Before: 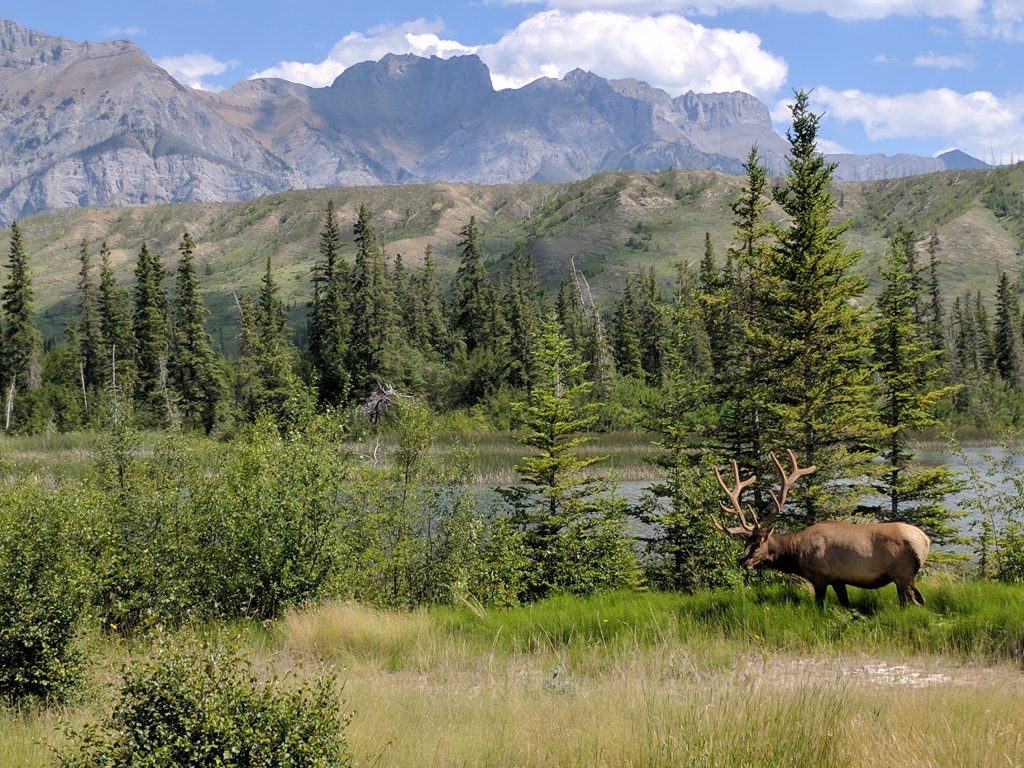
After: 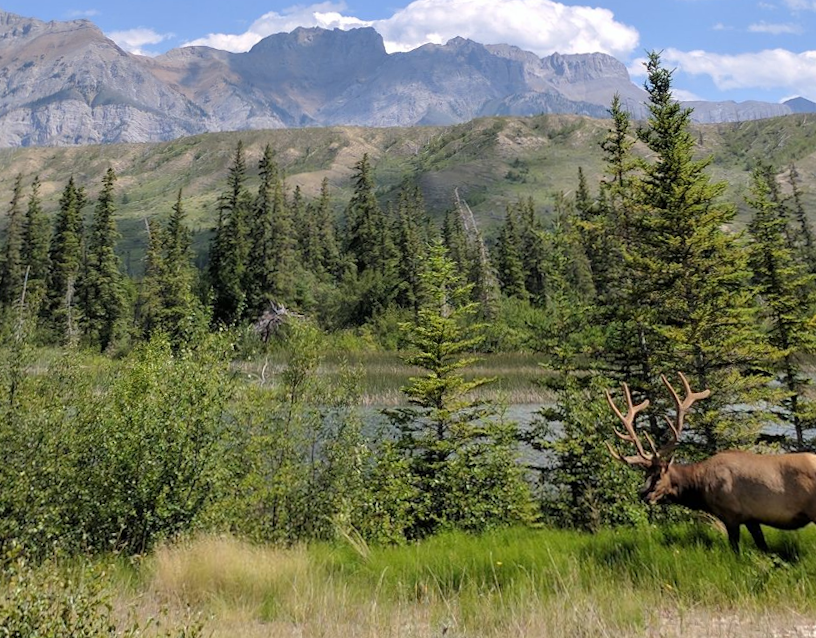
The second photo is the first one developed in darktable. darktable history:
exposure: compensate highlight preservation false
rotate and perspective: rotation 0.72°, lens shift (vertical) -0.352, lens shift (horizontal) -0.051, crop left 0.152, crop right 0.859, crop top 0.019, crop bottom 0.964
crop and rotate: angle 0.2°, left 0.275%, right 3.127%, bottom 14.18%
